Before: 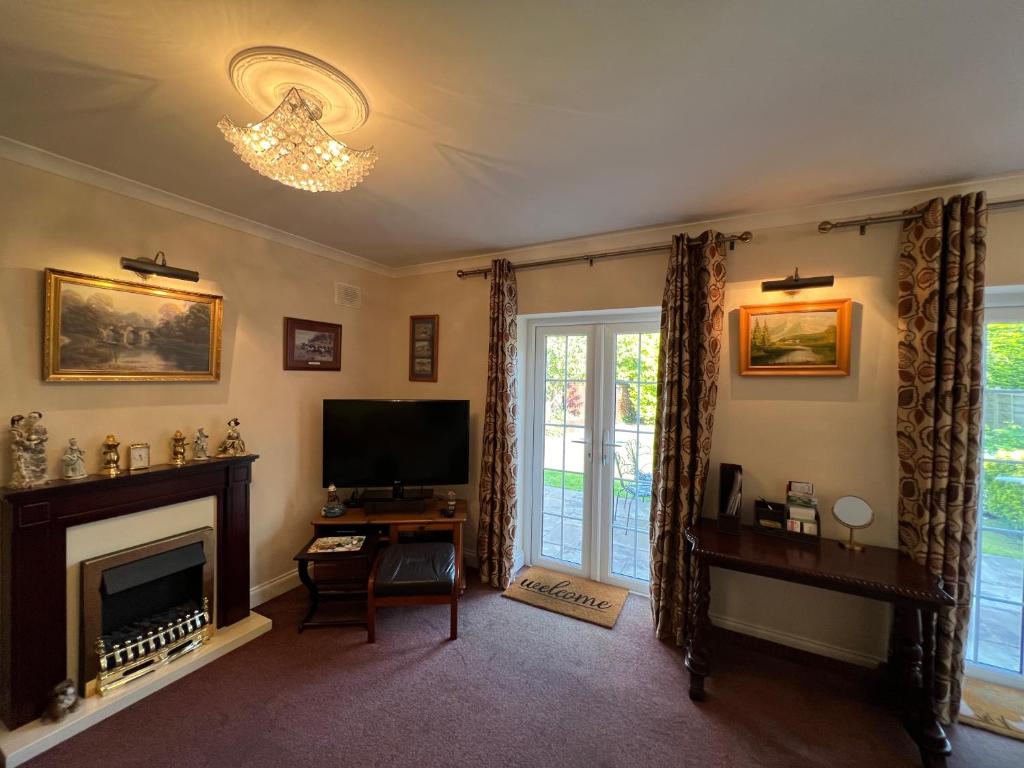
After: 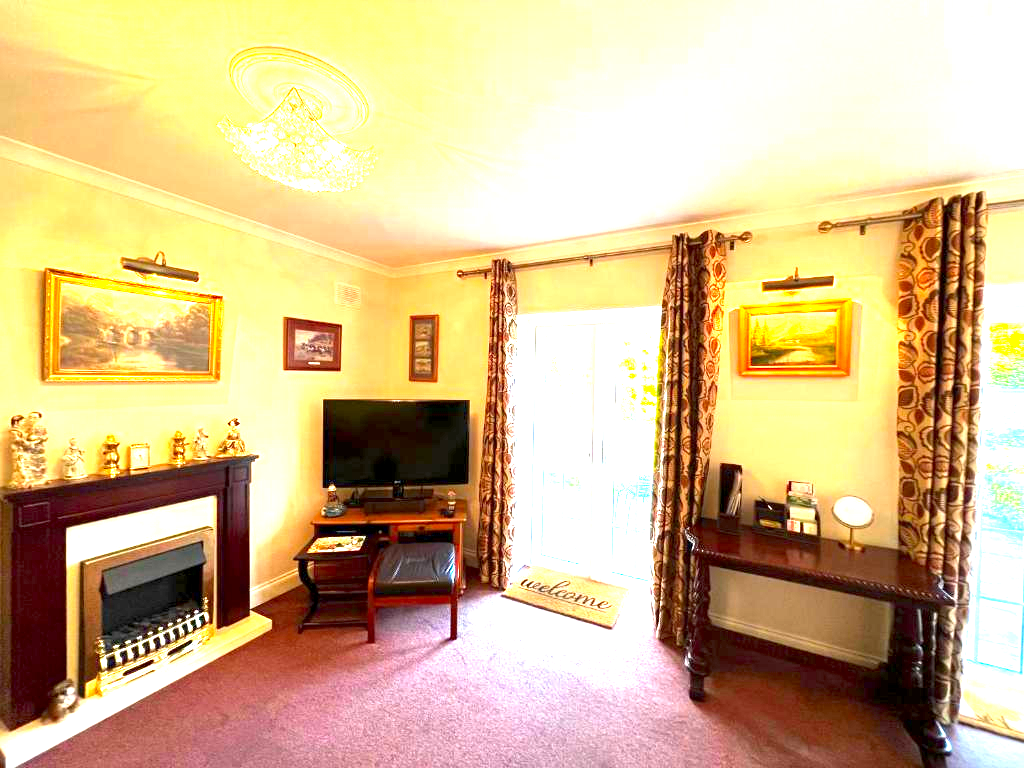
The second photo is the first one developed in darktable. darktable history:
exposure: black level correction 0.001, exposure 2.607 EV, compensate exposure bias true, compensate highlight preservation false
color correction: saturation 1.34
